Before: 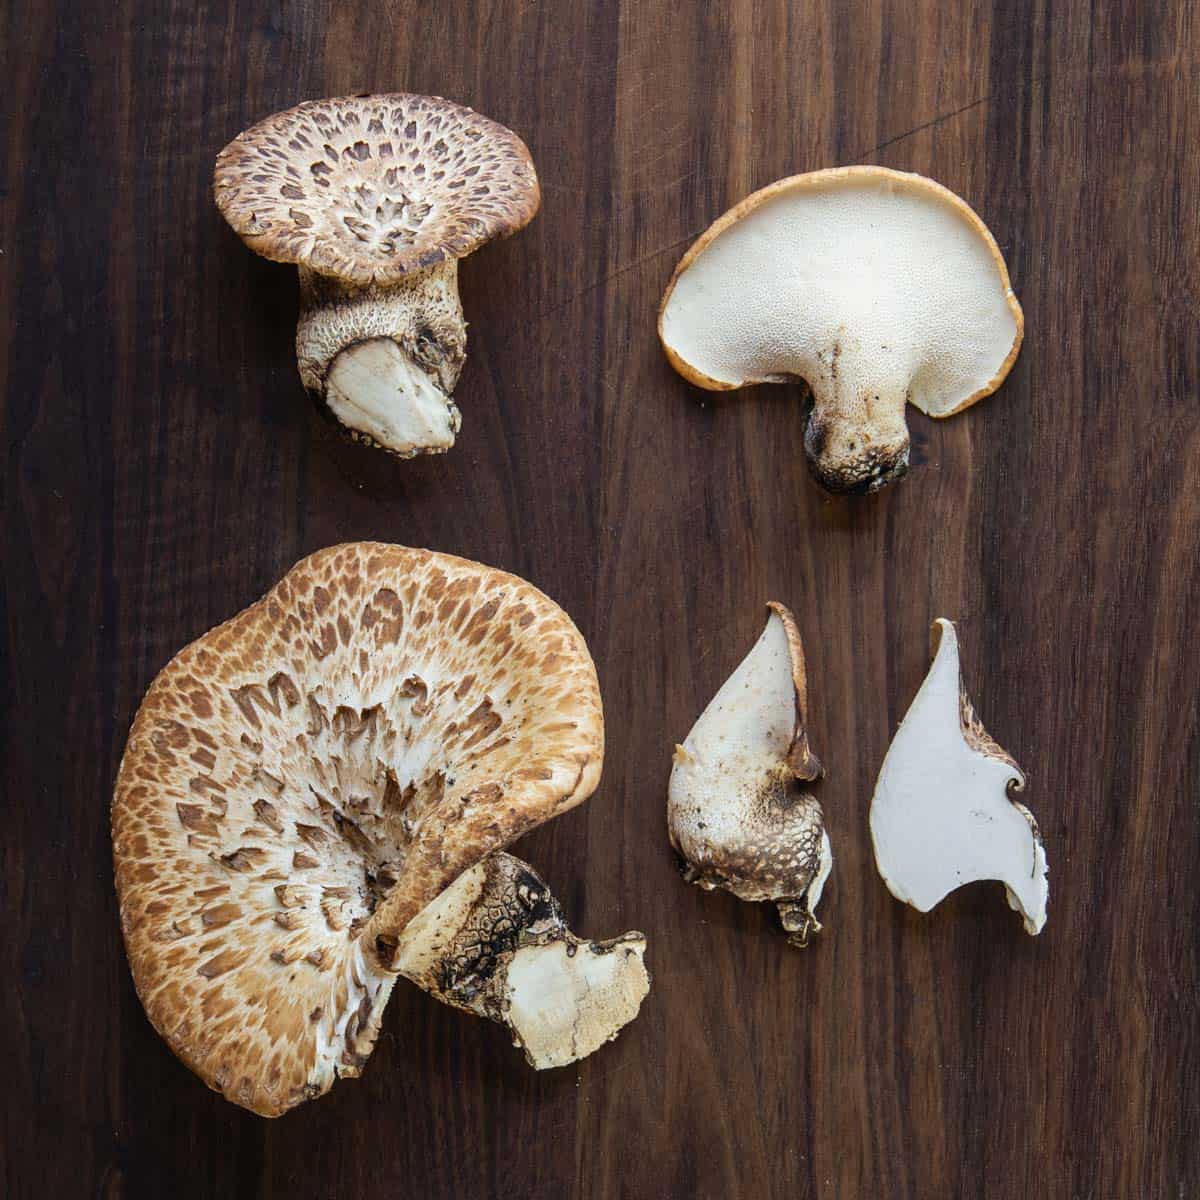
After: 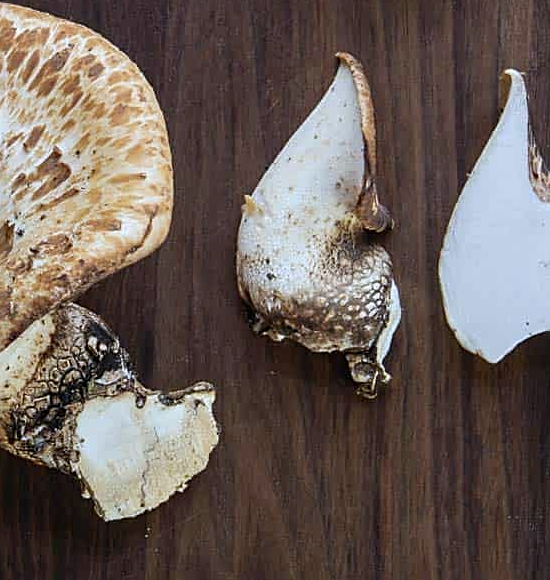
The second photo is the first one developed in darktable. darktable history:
sharpen: on, module defaults
white balance: red 0.954, blue 1.079
crop: left 35.976%, top 45.819%, right 18.162%, bottom 5.807%
